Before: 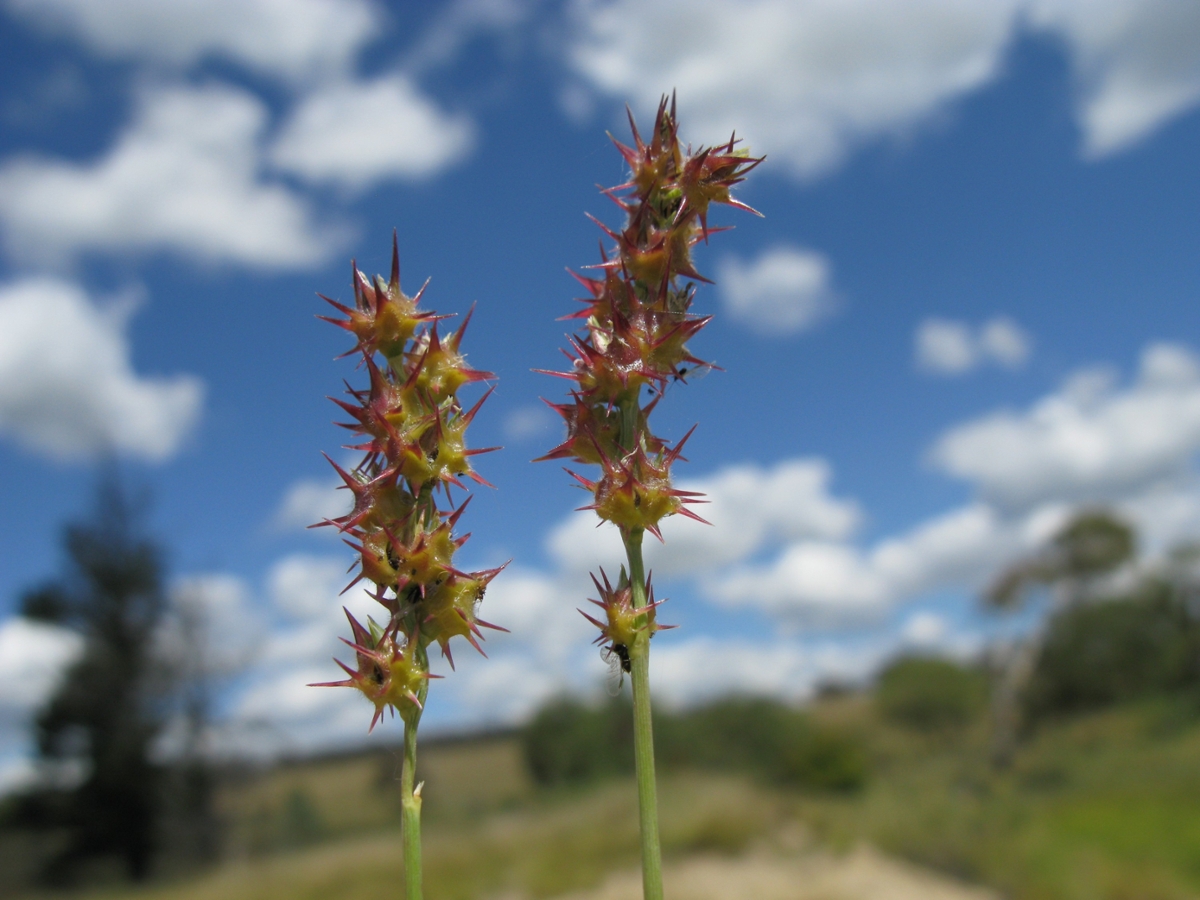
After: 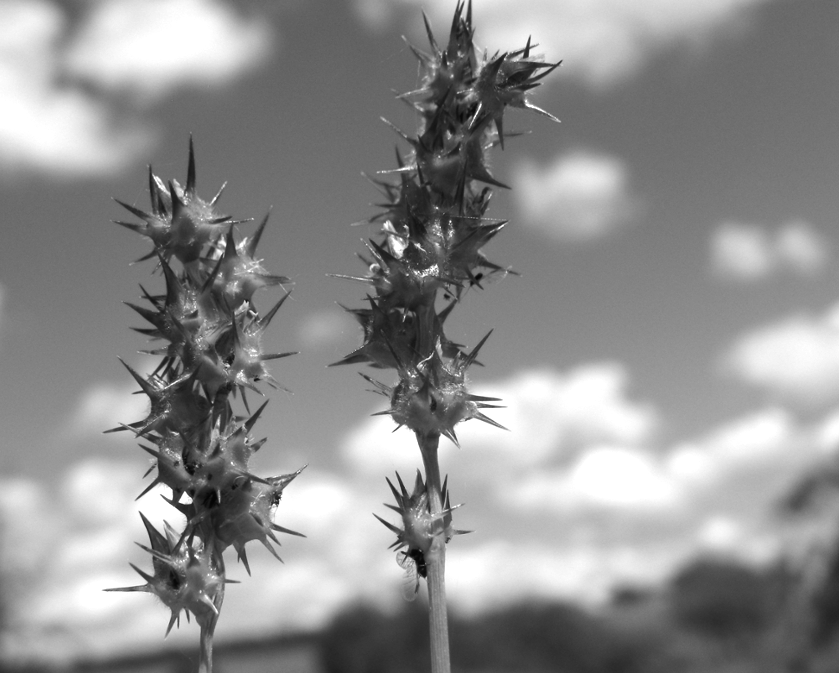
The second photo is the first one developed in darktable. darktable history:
crop and rotate: left 17.046%, top 10.659%, right 12.989%, bottom 14.553%
color zones: curves: ch1 [(0.235, 0.558) (0.75, 0.5)]; ch2 [(0.25, 0.462) (0.749, 0.457)], mix 25.94%
tone equalizer: -8 EV -0.75 EV, -7 EV -0.7 EV, -6 EV -0.6 EV, -5 EV -0.4 EV, -3 EV 0.4 EV, -2 EV 0.6 EV, -1 EV 0.7 EV, +0 EV 0.75 EV, edges refinement/feathering 500, mask exposure compensation -1.57 EV, preserve details no
monochrome: a 2.21, b -1.33, size 2.2
